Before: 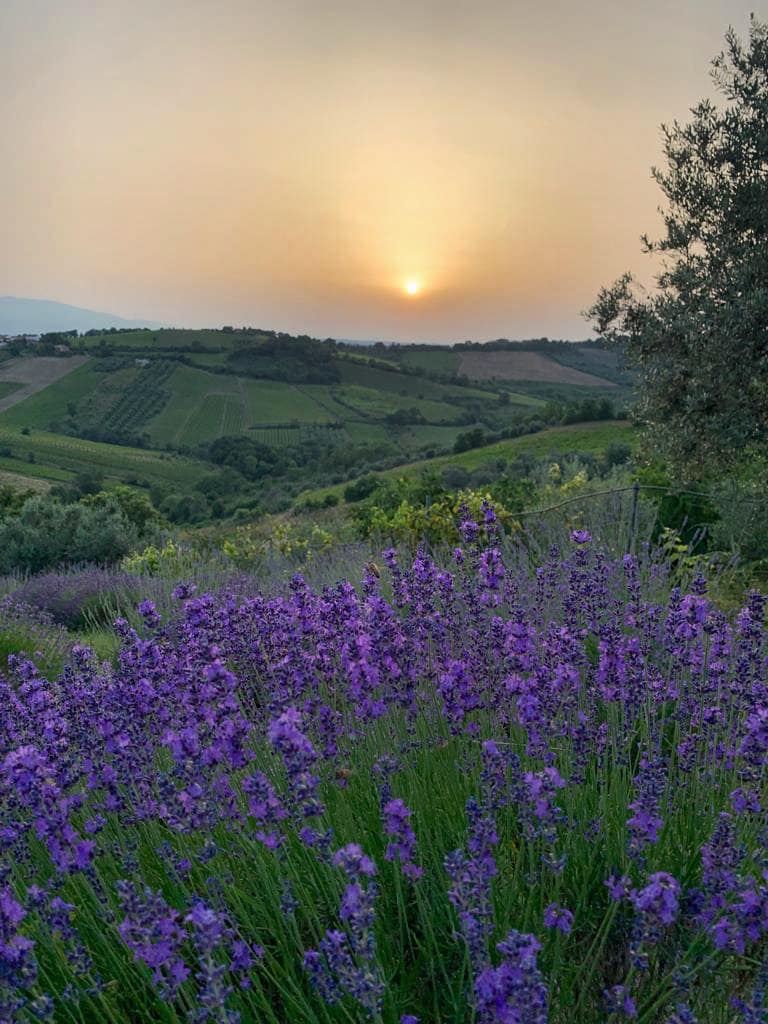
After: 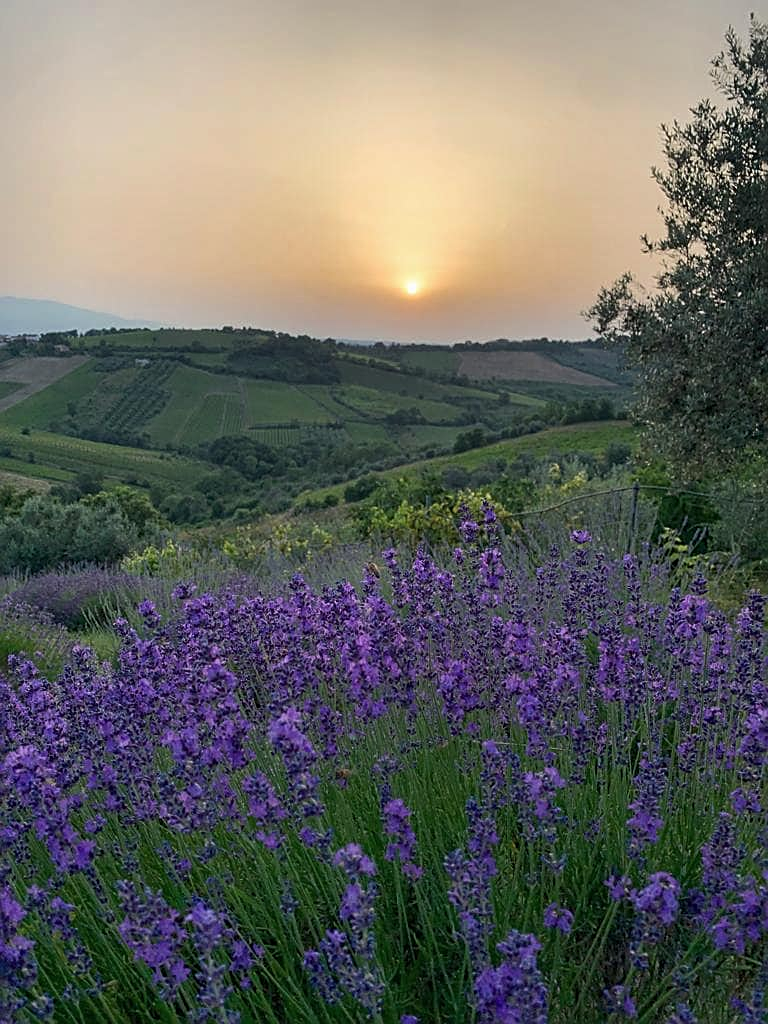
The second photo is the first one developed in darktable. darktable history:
sharpen: on, module defaults
contrast brightness saturation: saturation -0.065
